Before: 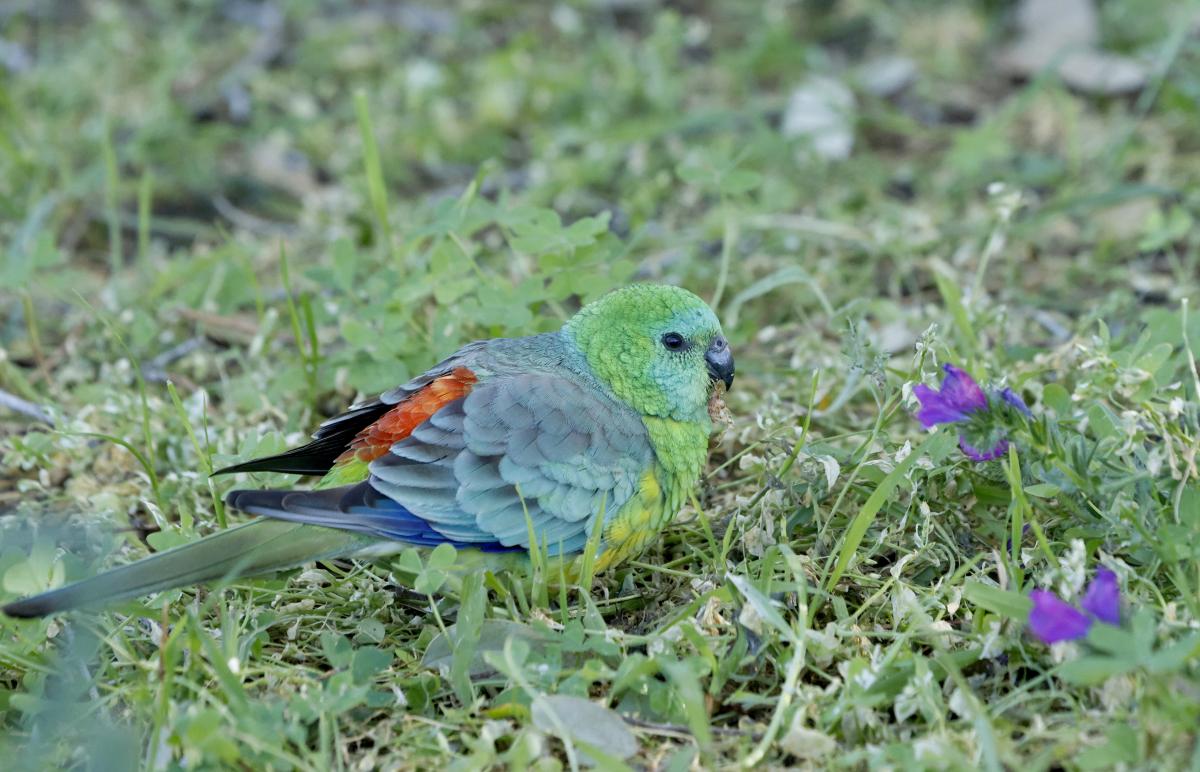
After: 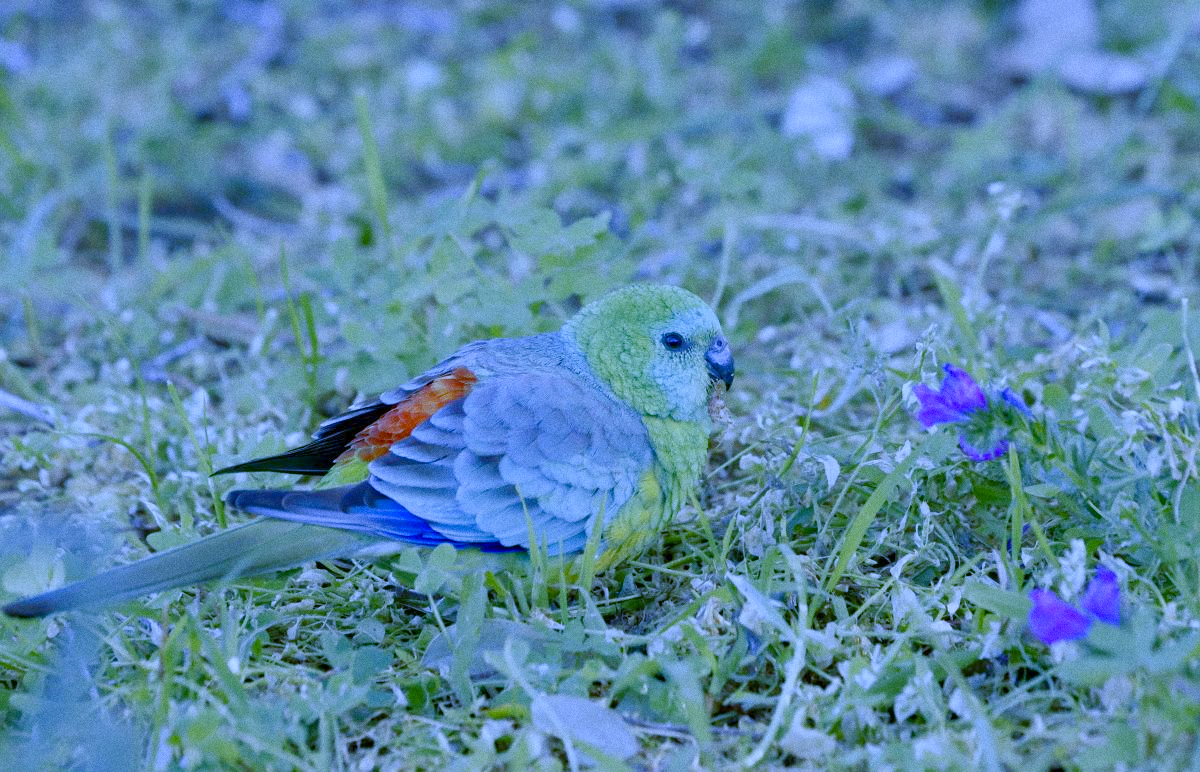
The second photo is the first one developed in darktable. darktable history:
grain: coarseness 3.21 ISO
white balance: red 0.766, blue 1.537
color balance rgb: shadows lift › chroma 1%, shadows lift › hue 113°, highlights gain › chroma 0.2%, highlights gain › hue 333°, perceptual saturation grading › global saturation 20%, perceptual saturation grading › highlights -50%, perceptual saturation grading › shadows 25%, contrast -20%
